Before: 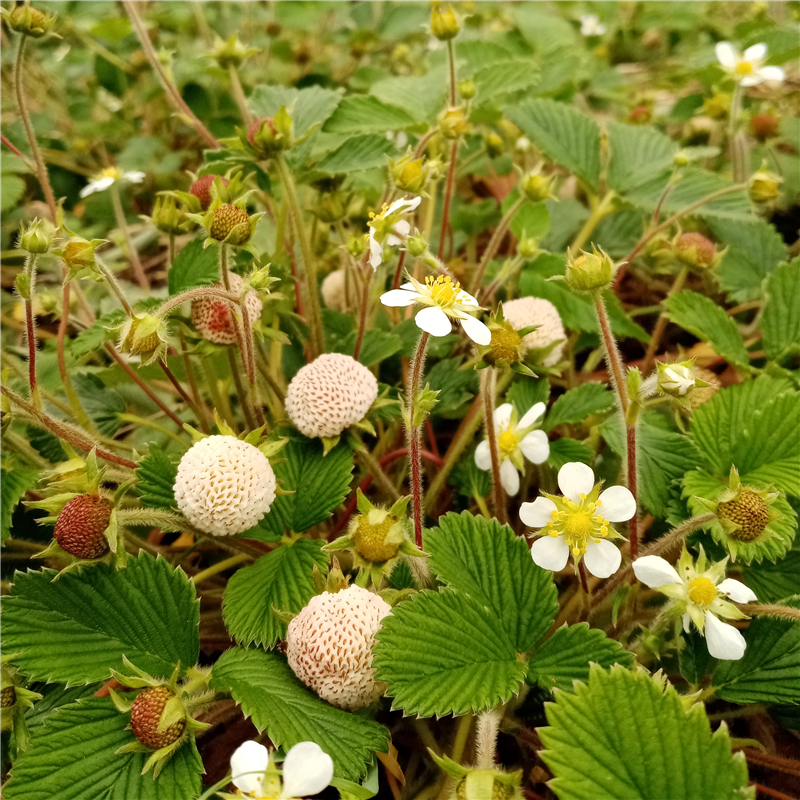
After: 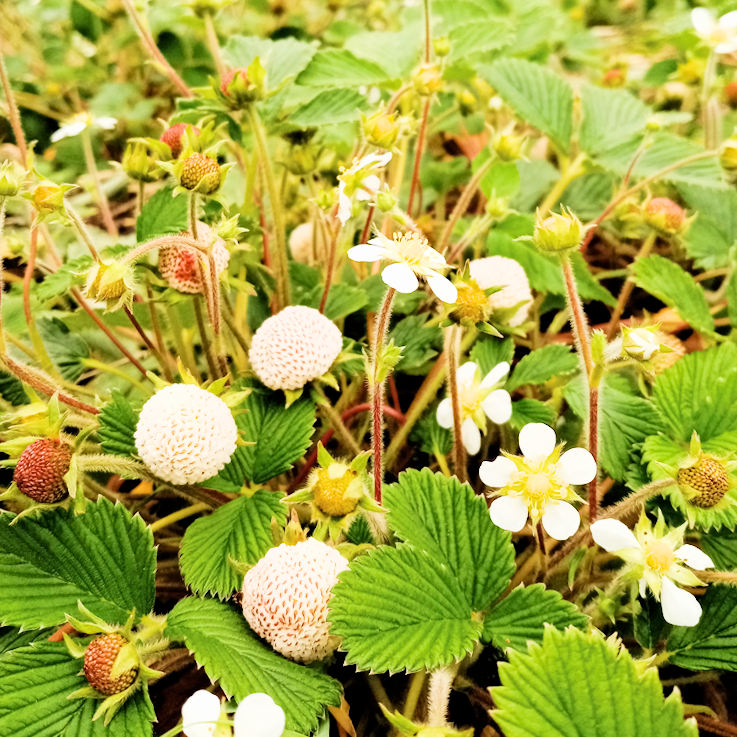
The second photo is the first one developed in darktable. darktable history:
exposure: black level correction 0, exposure 1.2 EV, compensate highlight preservation false
filmic rgb: black relative exposure -5 EV, hardness 2.88, contrast 1.3, highlights saturation mix -30%
crop and rotate: angle -1.96°, left 3.097%, top 4.154%, right 1.586%, bottom 0.529%
